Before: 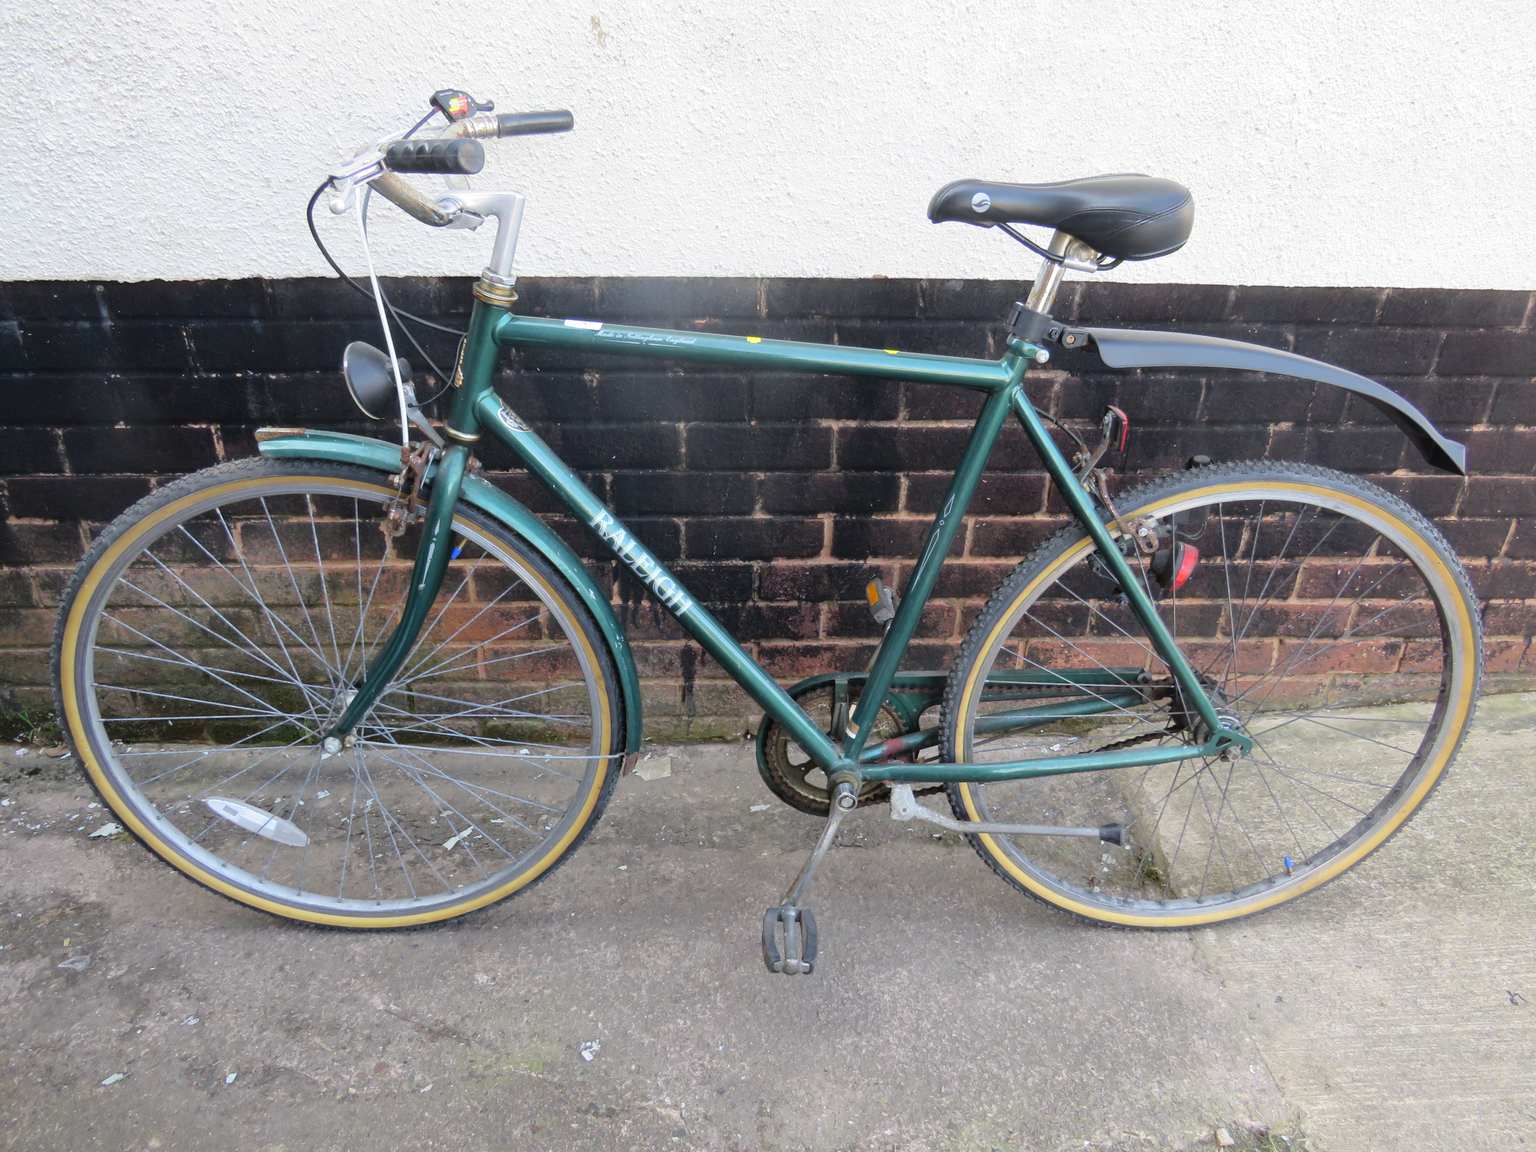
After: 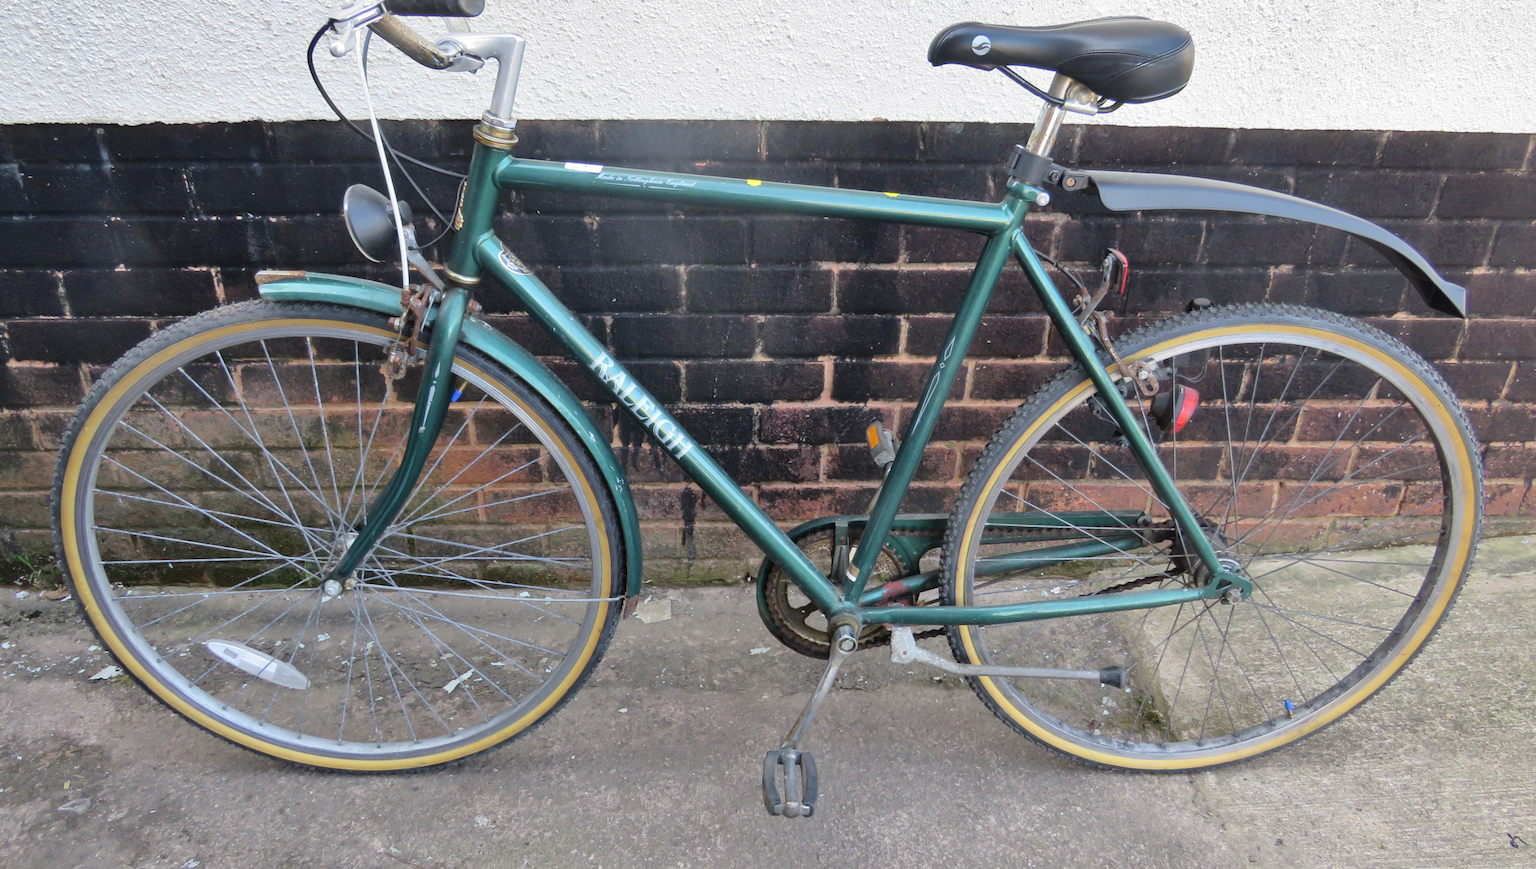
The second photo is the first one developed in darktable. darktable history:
shadows and highlights: low approximation 0.01, soften with gaussian
crop: top 13.691%, bottom 10.792%
